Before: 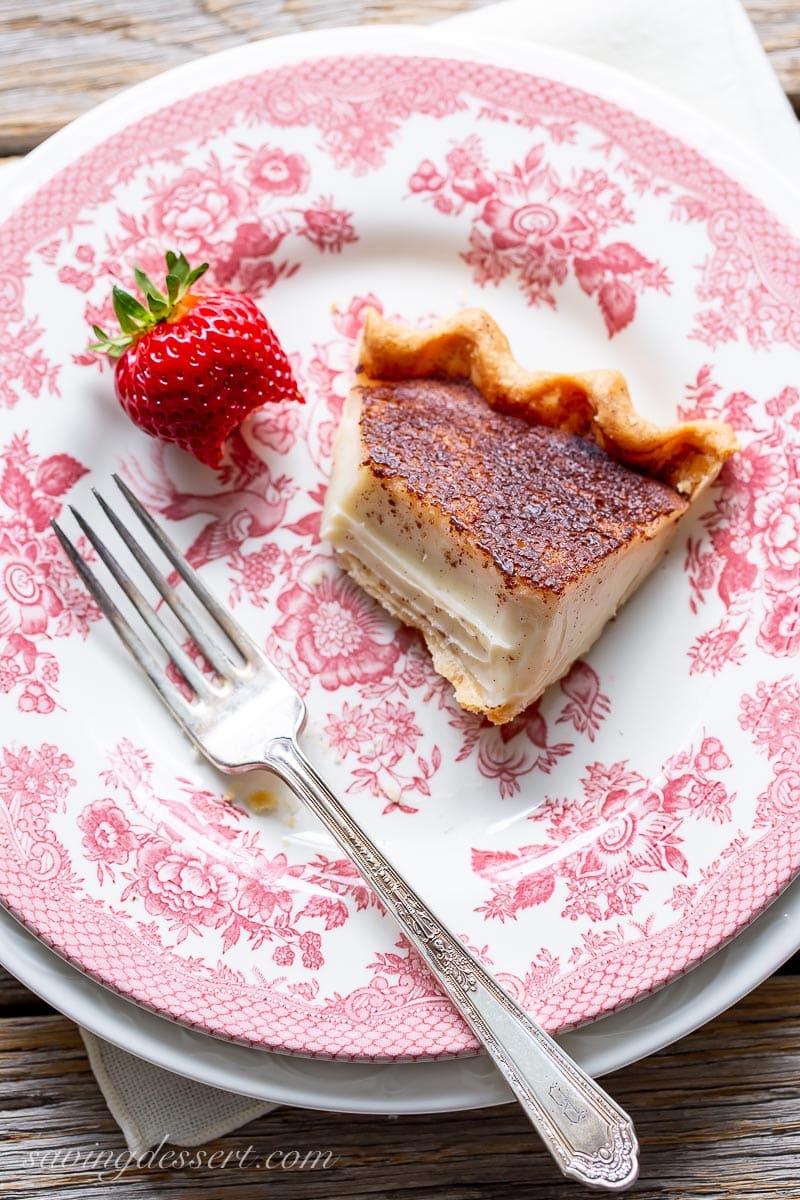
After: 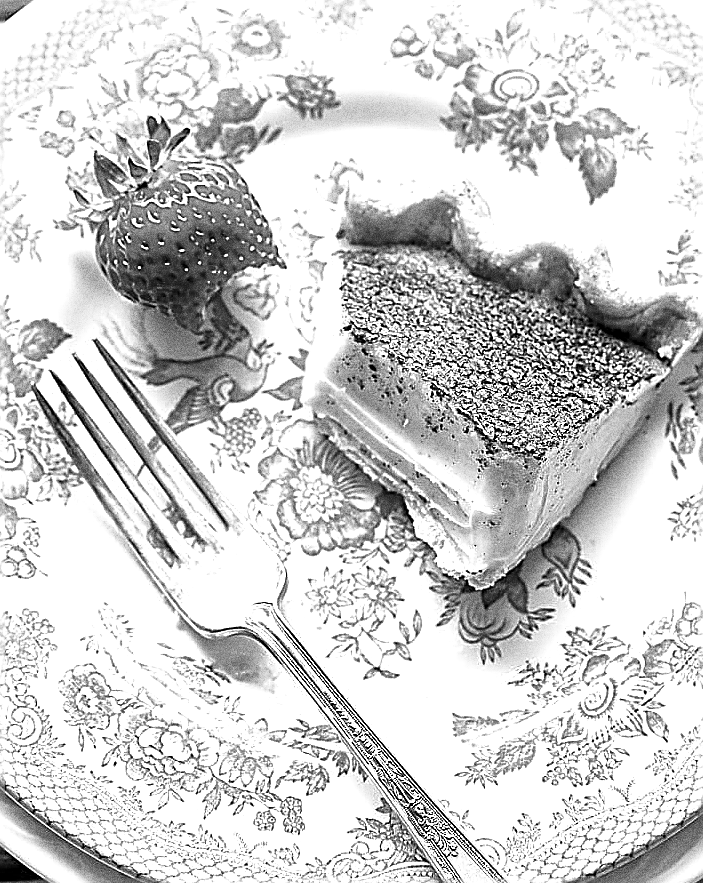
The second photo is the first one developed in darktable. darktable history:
crop and rotate: left 2.425%, top 11.305%, right 9.6%, bottom 15.08%
exposure: exposure 0.648 EV, compensate highlight preservation false
sharpen: amount 2
monochrome: a 73.58, b 64.21
white balance: red 1.05, blue 1.072
color contrast: green-magenta contrast 0.84, blue-yellow contrast 0.86
local contrast: mode bilateral grid, contrast 20, coarseness 50, detail 171%, midtone range 0.2
grain: coarseness 10.62 ISO, strength 55.56%
